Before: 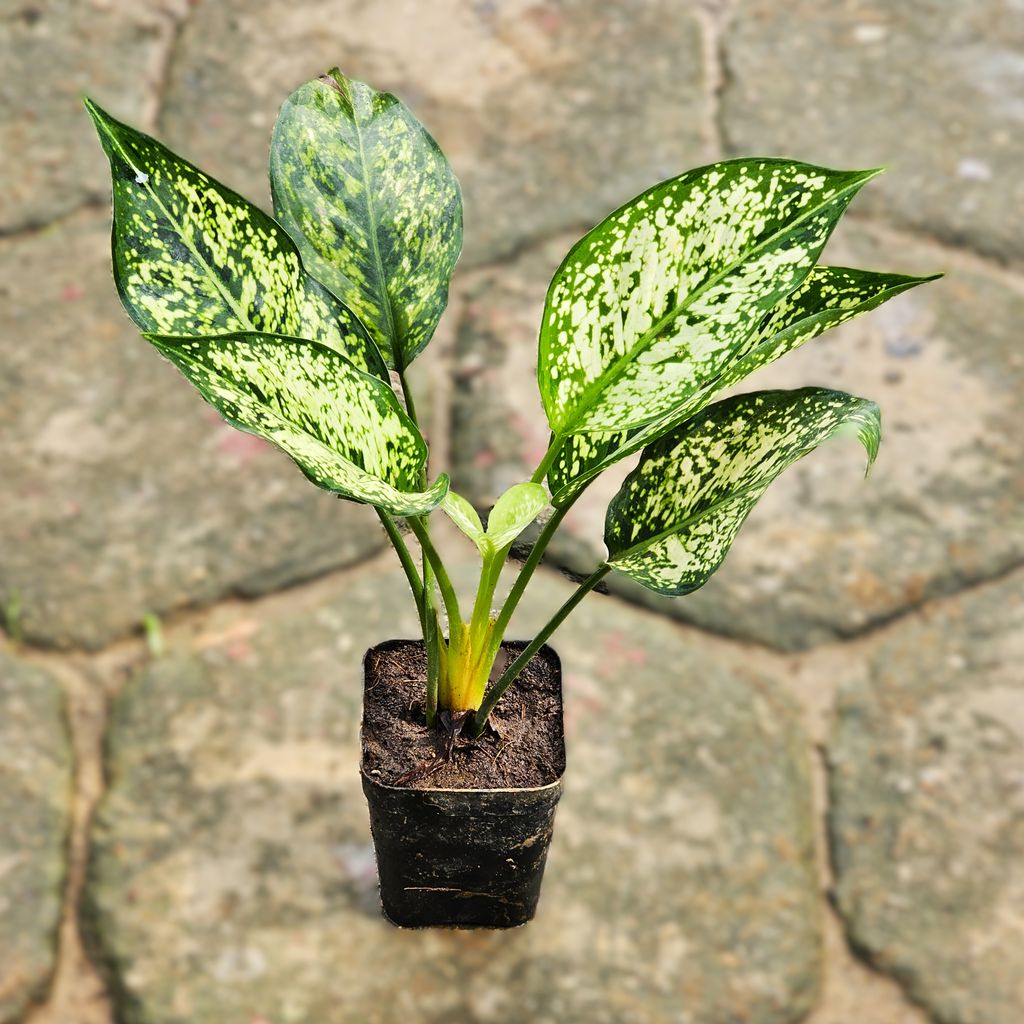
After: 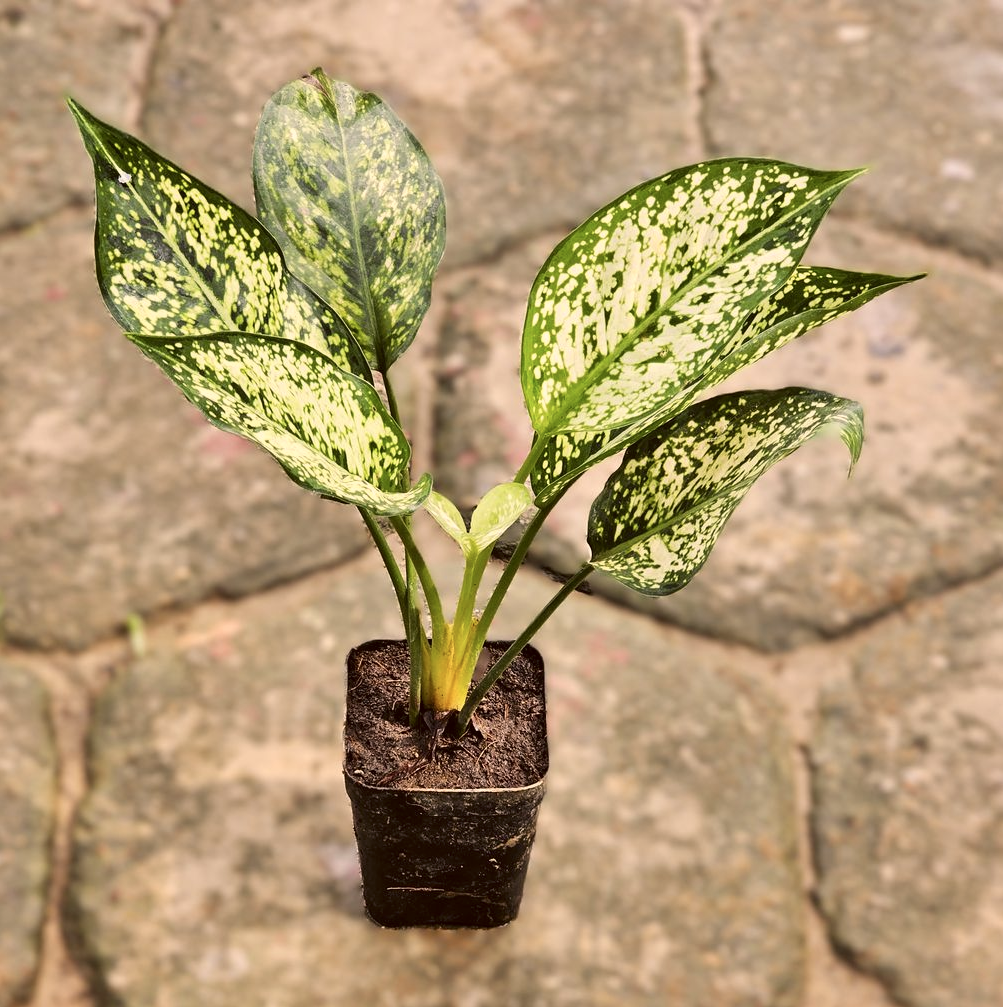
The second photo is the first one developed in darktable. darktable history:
crop: left 1.718%, right 0.287%, bottom 1.6%
color correction: highlights a* 10.17, highlights b* 9.78, shadows a* 8.23, shadows b* 8.47, saturation 0.781
